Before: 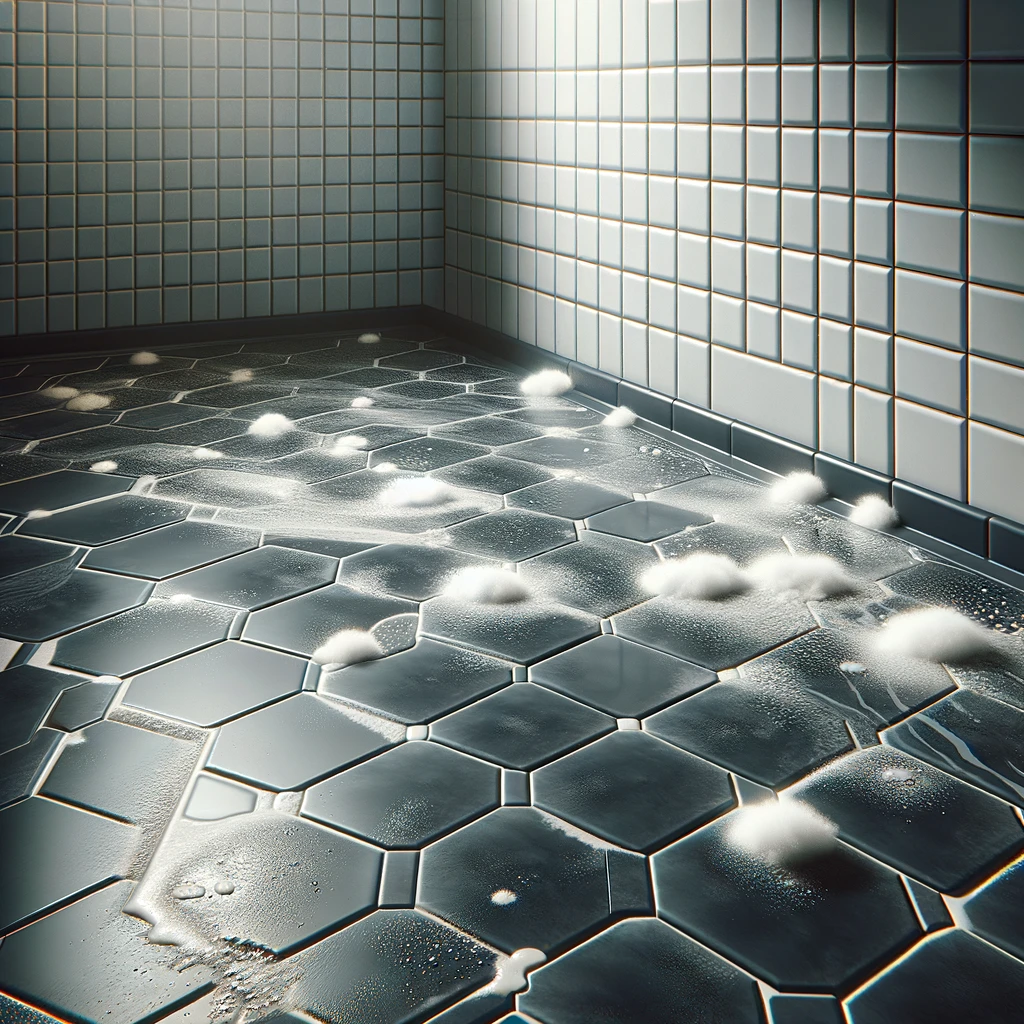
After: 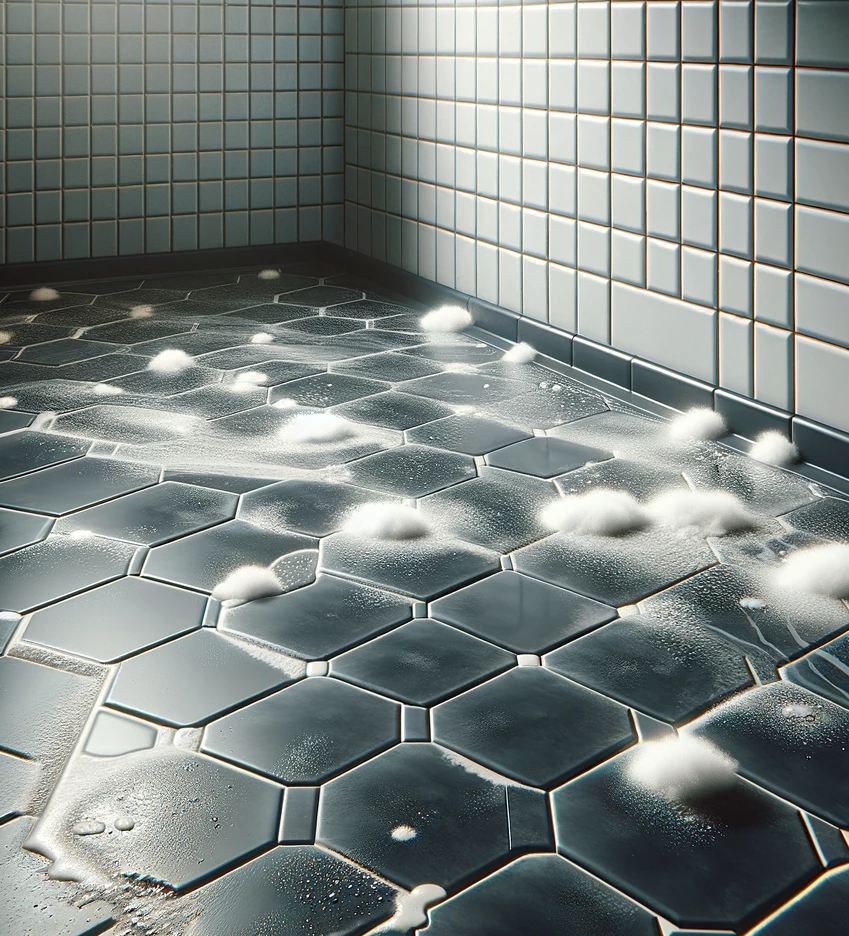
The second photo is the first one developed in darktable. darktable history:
crop: left 9.773%, top 6.309%, right 7.29%, bottom 2.233%
